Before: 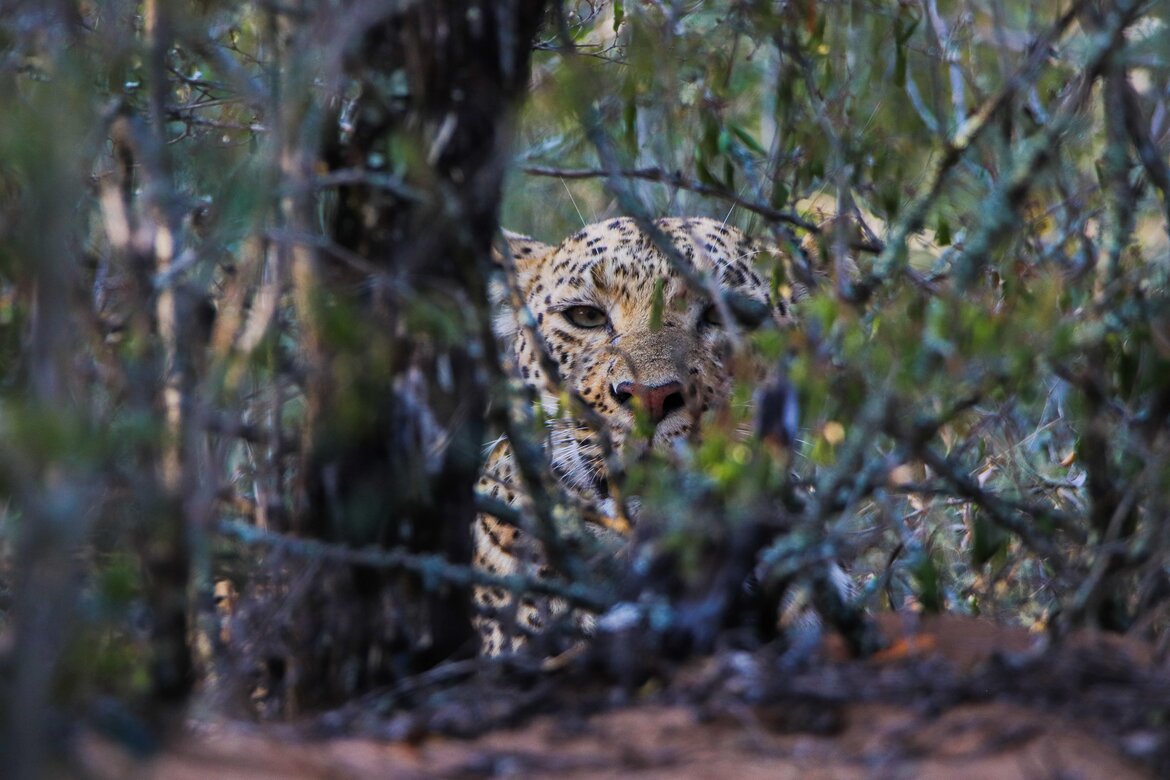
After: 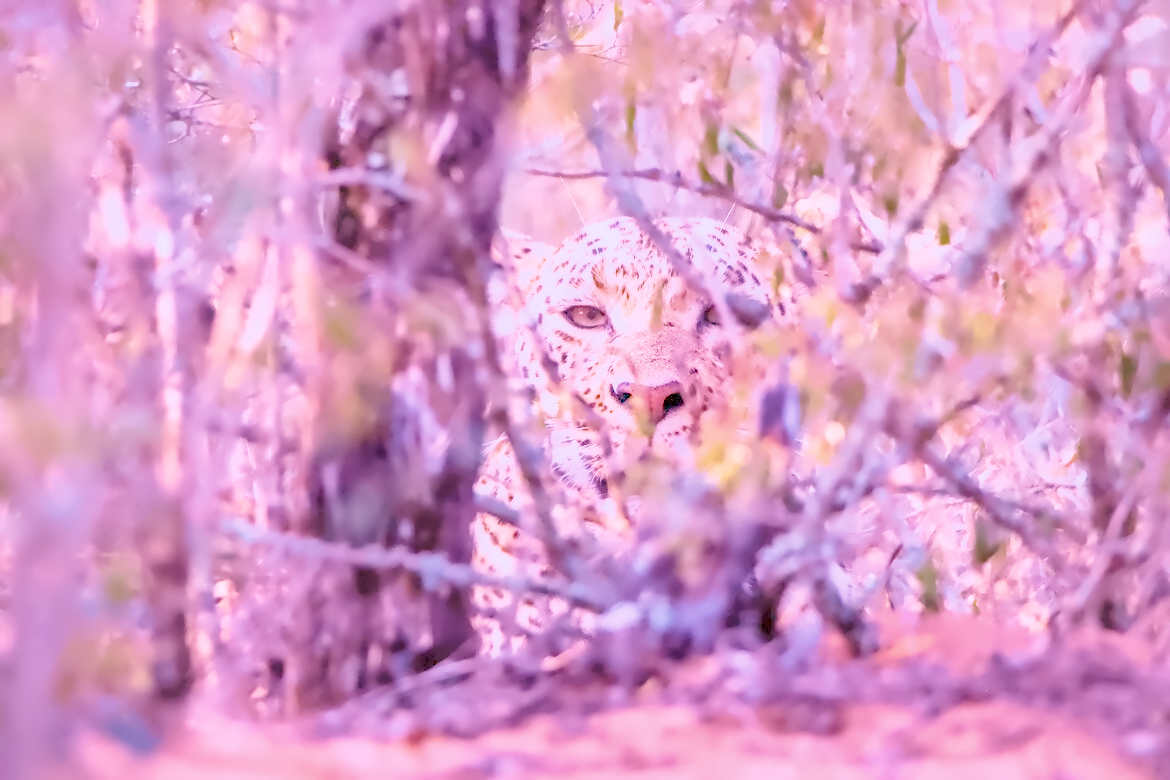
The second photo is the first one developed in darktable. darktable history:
local contrast: on, module defaults
color calibration: illuminant as shot in camera, x 0.358, y 0.373, temperature 4628.91 K
color balance rgb: perceptual saturation grading › global saturation 20%, perceptual saturation grading › highlights -25%, perceptual saturation grading › shadows 25%
denoise (profiled): preserve shadows 1.52, scattering 0.002, a [-1, 0, 0], compensate highlight preservation false
exposure: black level correction 0, exposure 1.1 EV, compensate exposure bias true, compensate highlight preservation false
filmic rgb: black relative exposure -7.65 EV, white relative exposure 4.56 EV, hardness 3.61, contrast 1.05
haze removal: compatibility mode true, adaptive false
highlight reconstruction: on, module defaults
hot pixels: on, module defaults
lens correction: scale 1, crop 1, focal 16, aperture 5.6, distance 1000, camera "Canon EOS RP", lens "Canon RF 16mm F2.8 STM"
shadows and highlights: on, module defaults
white balance: red 2.229, blue 1.46
velvia: on, module defaults
raw chromatic aberrations: on, module defaults
tone equalizer "contrast tone curve: soft": -8 EV -0.417 EV, -7 EV -0.389 EV, -6 EV -0.333 EV, -5 EV -0.222 EV, -3 EV 0.222 EV, -2 EV 0.333 EV, -1 EV 0.389 EV, +0 EV 0.417 EV, edges refinement/feathering 500, mask exposure compensation -1.57 EV, preserve details no
contrast equalizer "denoise": octaves 7, y [[0.5 ×6], [0.5 ×6], [0.5 ×6], [0, 0.033, 0.067, 0.1, 0.133, 0.167], [0, 0.05, 0.1, 0.15, 0.2, 0.25]]
